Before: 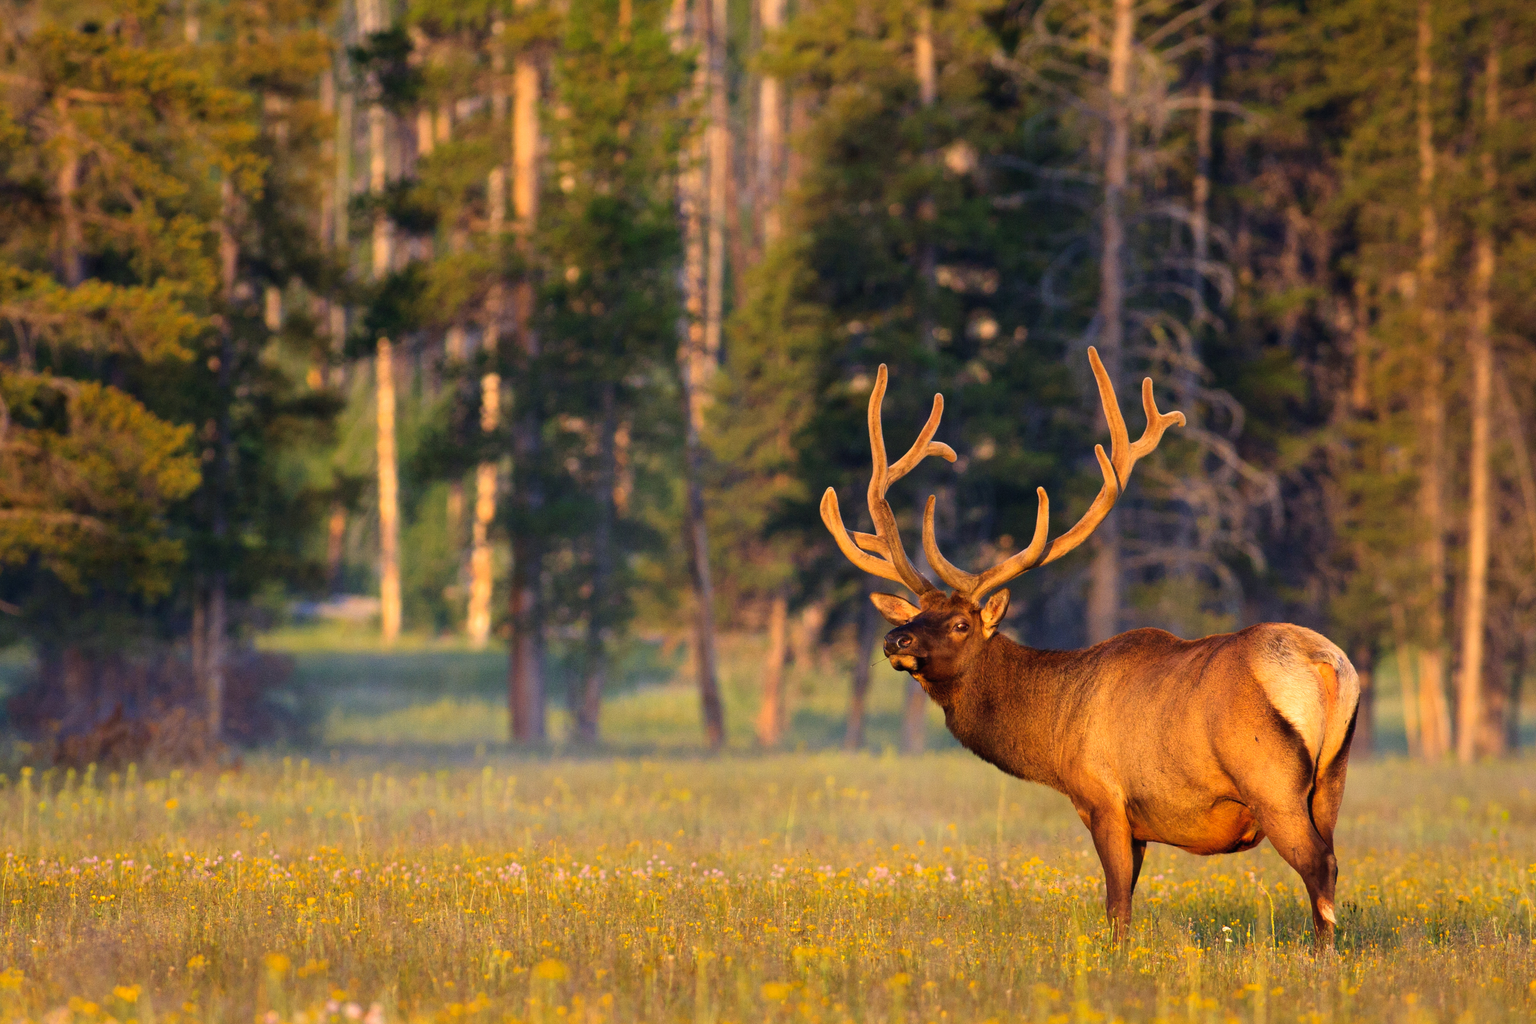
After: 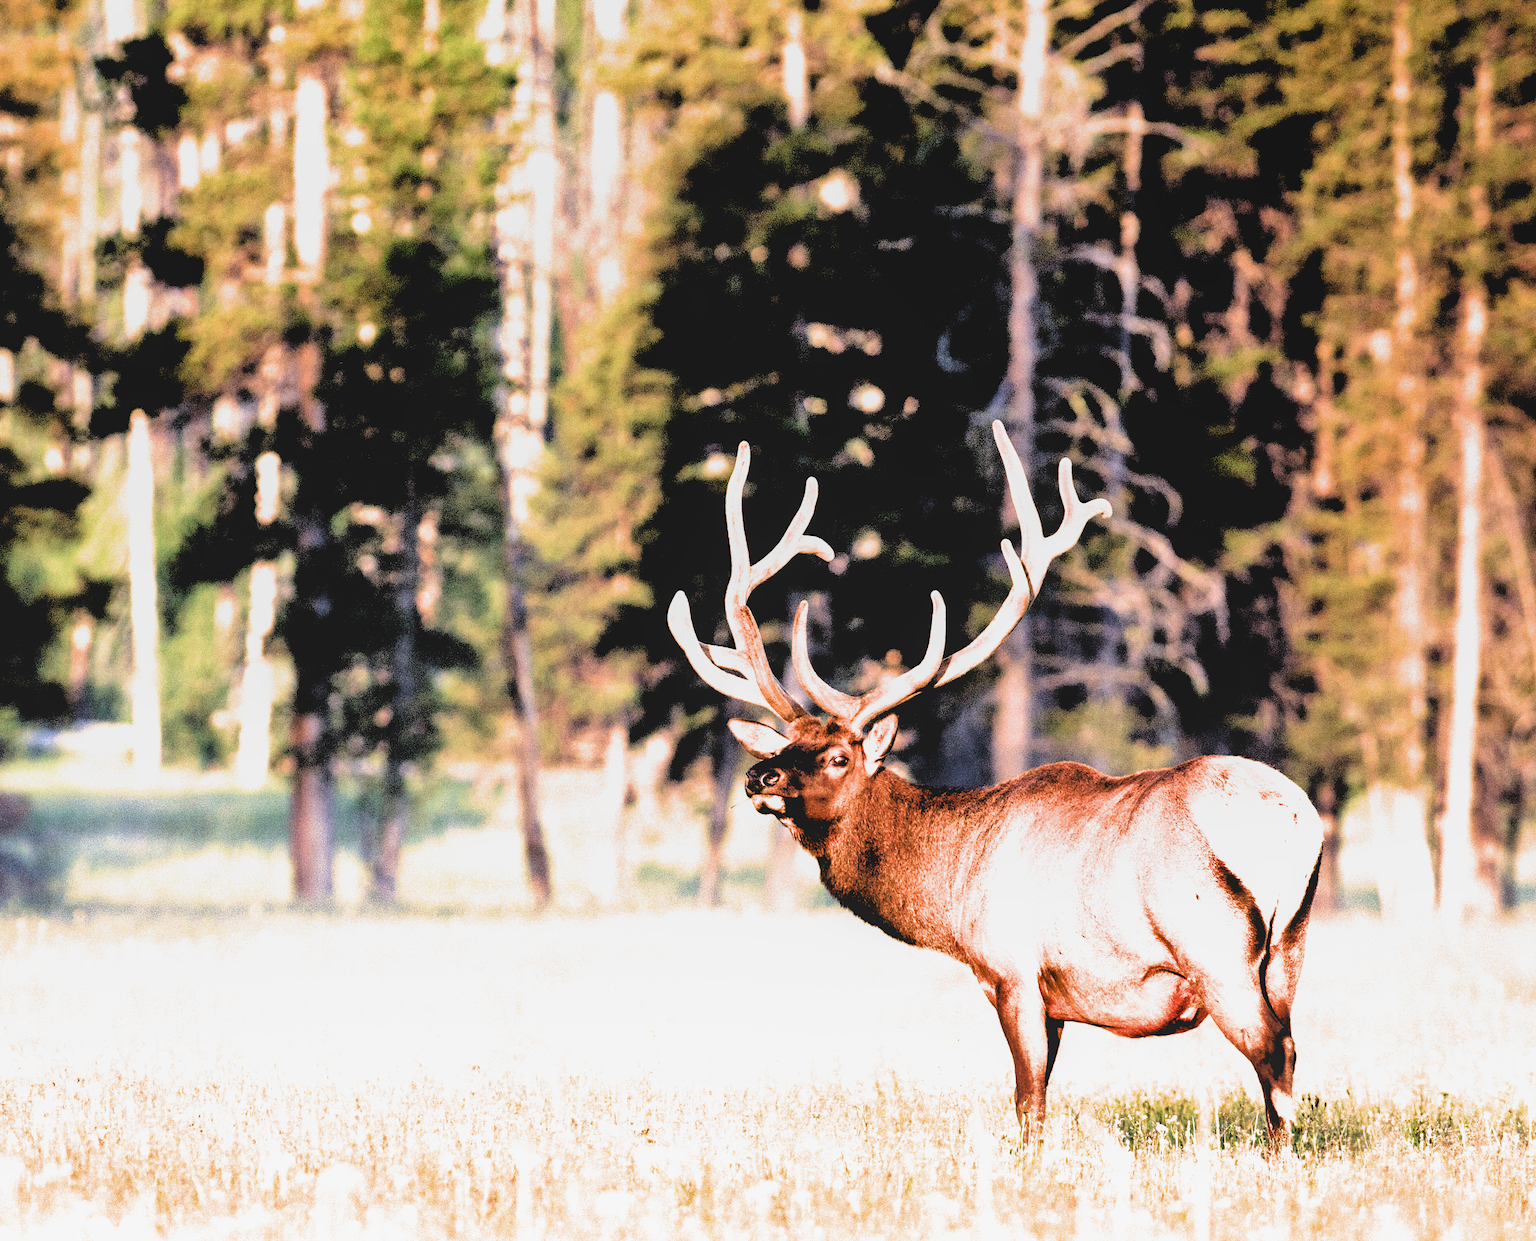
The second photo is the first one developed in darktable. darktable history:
local contrast: highlights 68%, shadows 68%, detail 82%, midtone range 0.325
crop: left 17.582%, bottom 0.031%
shadows and highlights: shadows 32, highlights -32, soften with gaussian
exposure: exposure 1.25 EV, compensate exposure bias true, compensate highlight preservation false
filmic rgb: black relative exposure -1 EV, white relative exposure 2.05 EV, hardness 1.52, contrast 2.25, enable highlight reconstruction true
